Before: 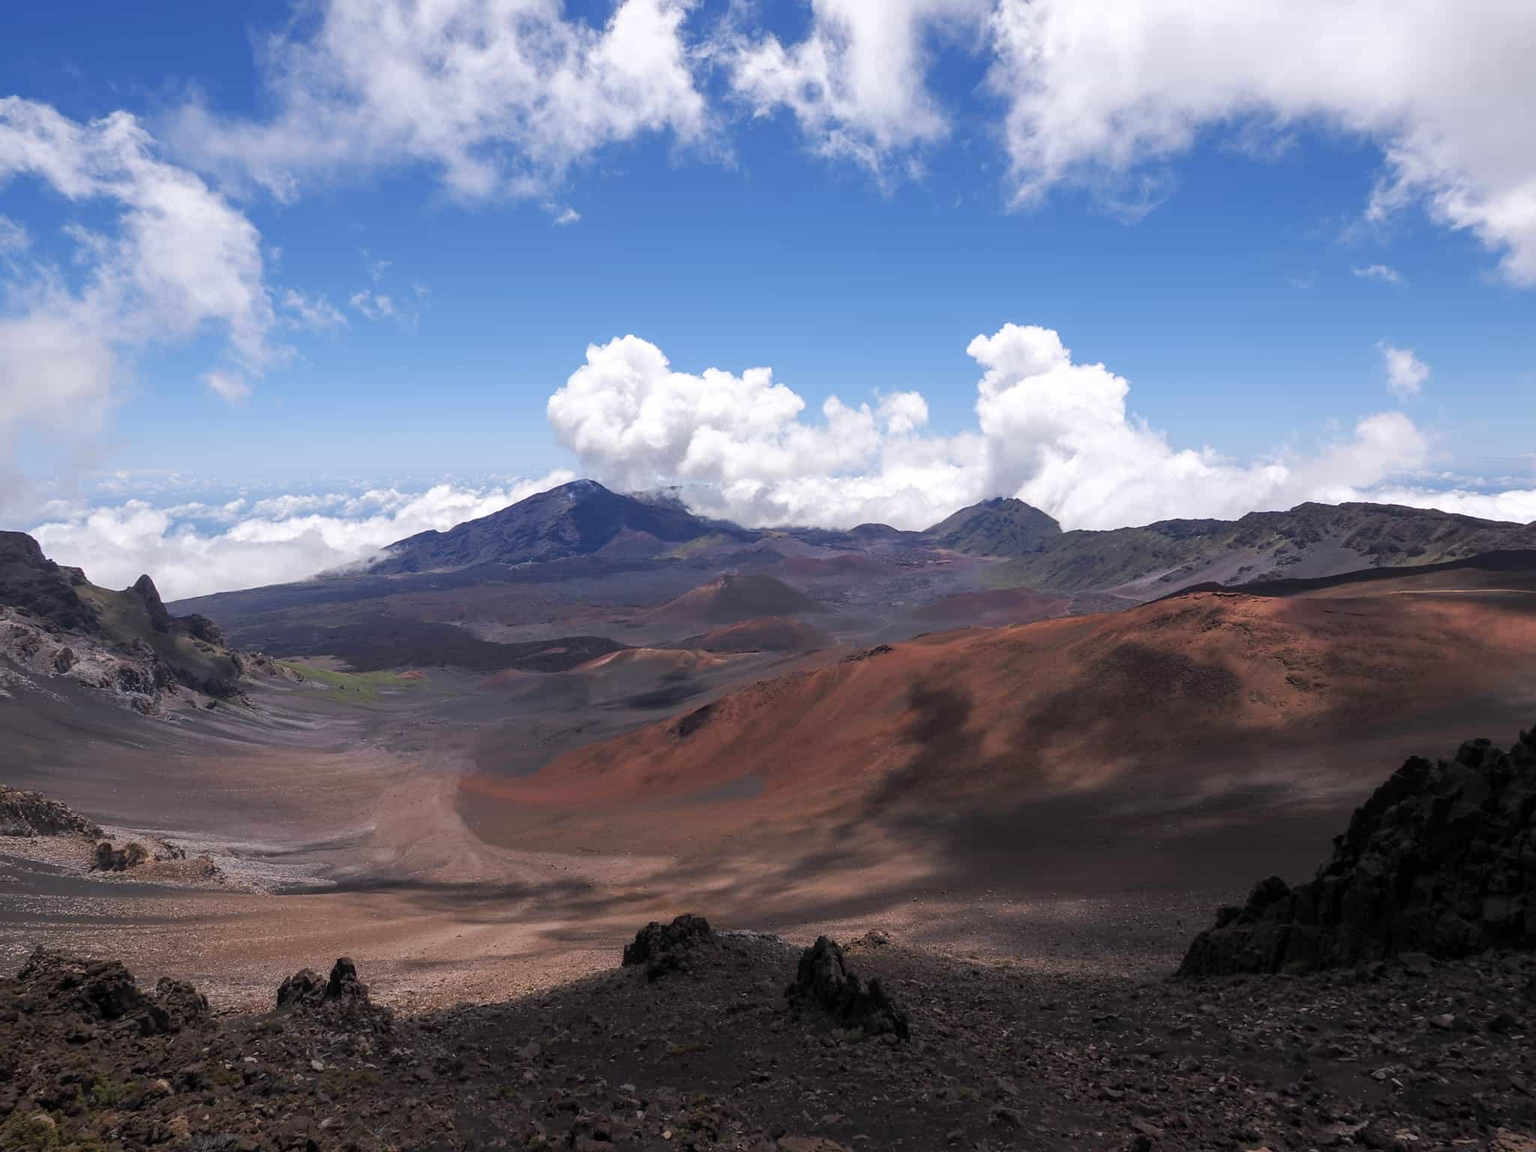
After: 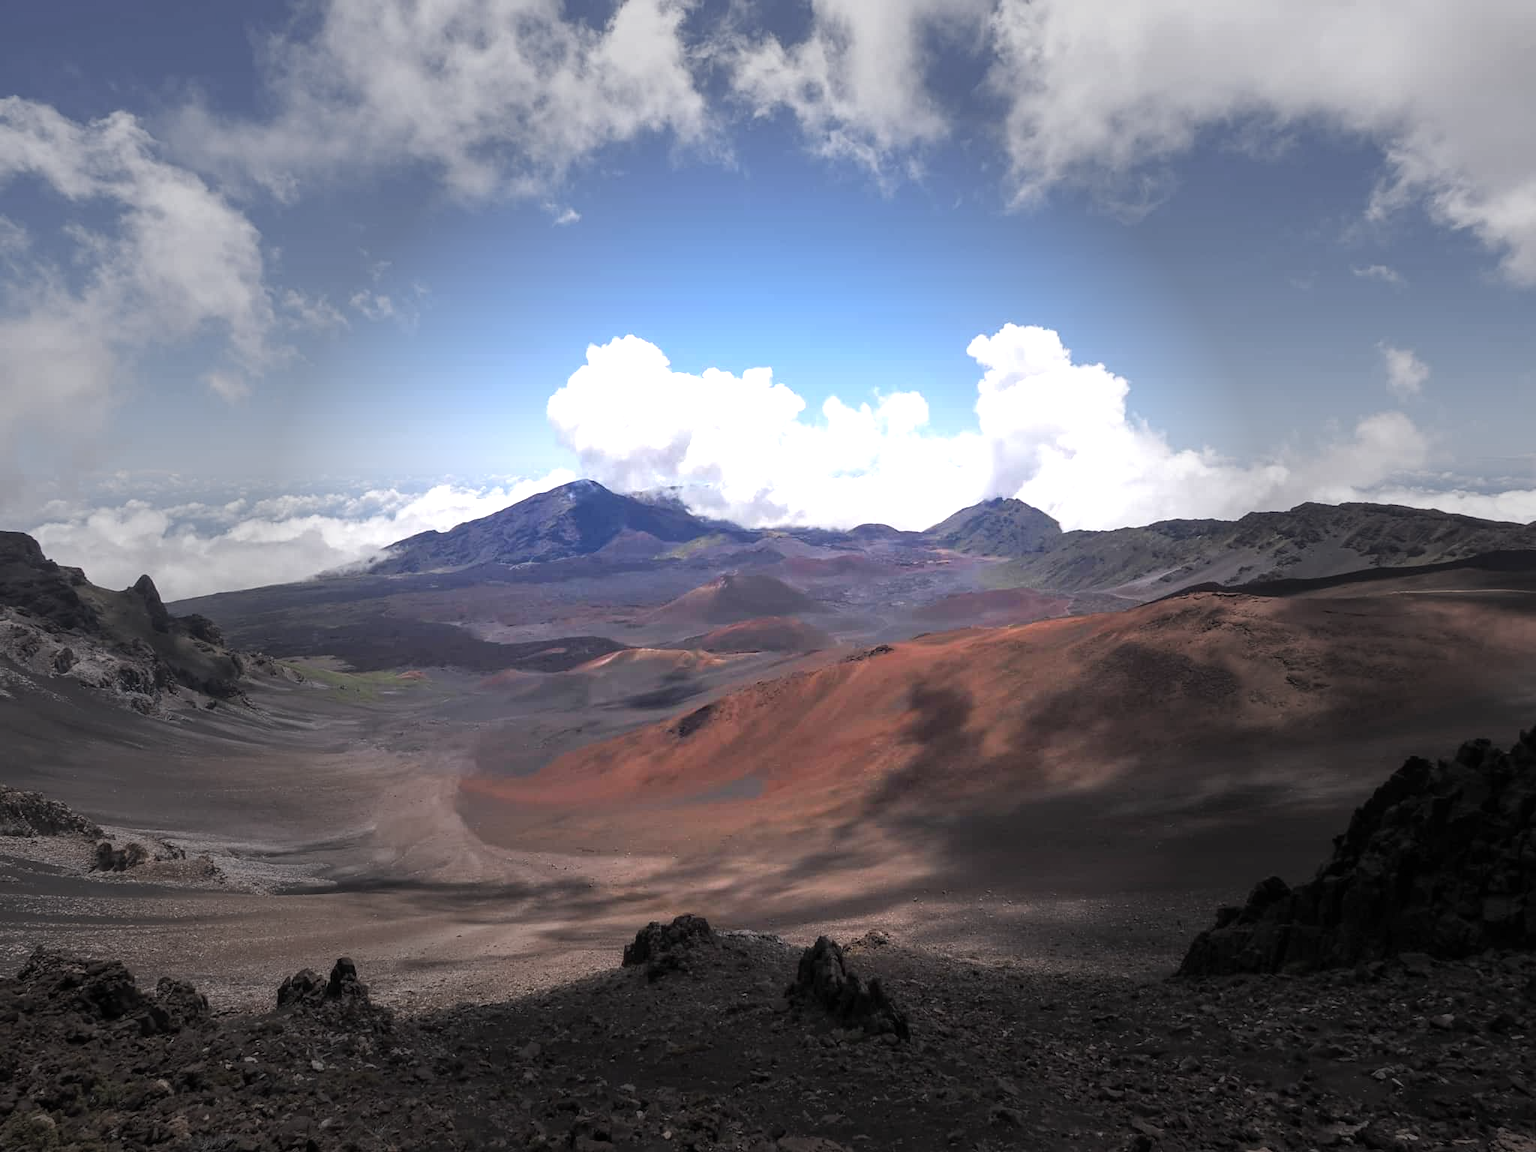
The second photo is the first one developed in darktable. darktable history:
exposure: black level correction 0, exposure 0.7 EV, compensate exposure bias true, compensate highlight preservation false
vignetting: fall-off start 31.28%, fall-off radius 34.64%, brightness -0.575
